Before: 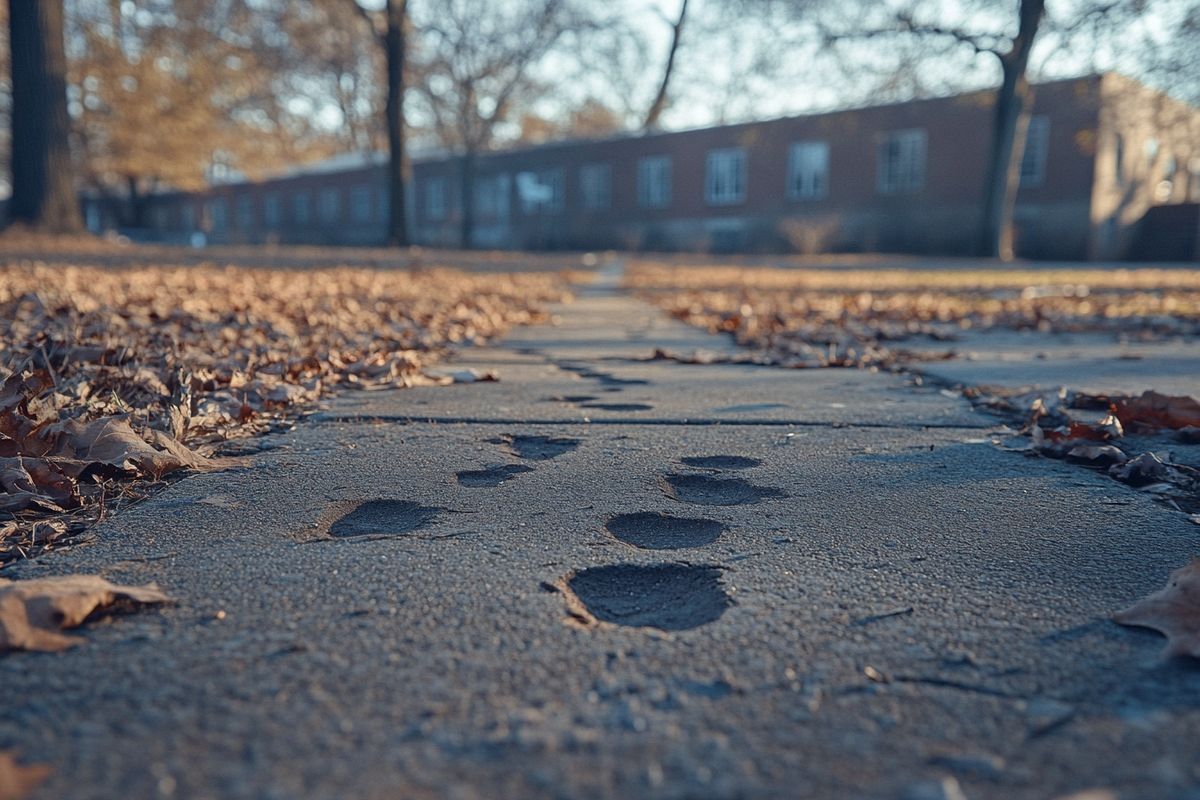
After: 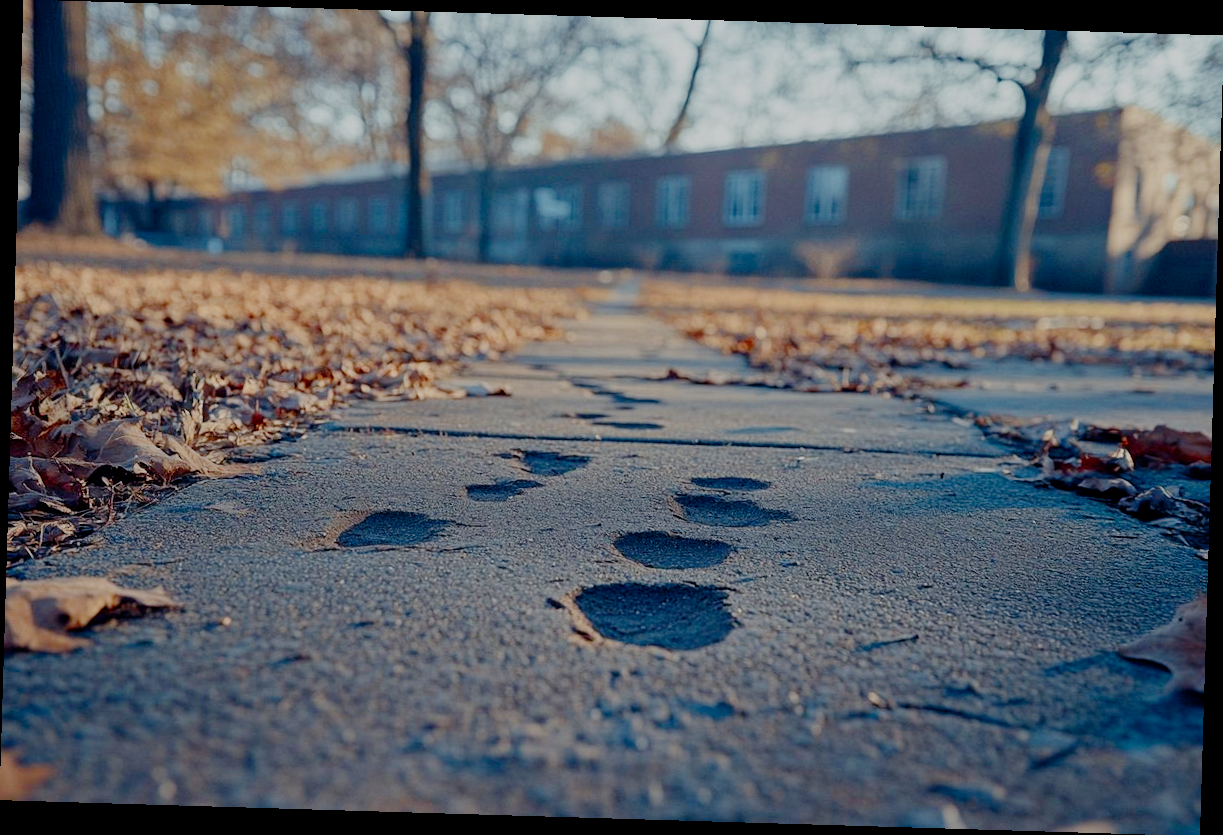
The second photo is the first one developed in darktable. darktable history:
rotate and perspective: rotation 1.72°, automatic cropping off
exposure: exposure 0.2 EV, compensate highlight preservation false
filmic rgb: middle gray luminance 18%, black relative exposure -7.5 EV, white relative exposure 8.5 EV, threshold 6 EV, target black luminance 0%, hardness 2.23, latitude 18.37%, contrast 0.878, highlights saturation mix 5%, shadows ↔ highlights balance 10.15%, add noise in highlights 0, preserve chrominance no, color science v3 (2019), use custom middle-gray values true, iterations of high-quality reconstruction 0, contrast in highlights soft, enable highlight reconstruction true
color zones: curves: ch0 [(0, 0.613) (0.01, 0.613) (0.245, 0.448) (0.498, 0.529) (0.642, 0.665) (0.879, 0.777) (0.99, 0.613)]; ch1 [(0, 0) (0.143, 0) (0.286, 0) (0.429, 0) (0.571, 0) (0.714, 0) (0.857, 0)], mix -131.09%
